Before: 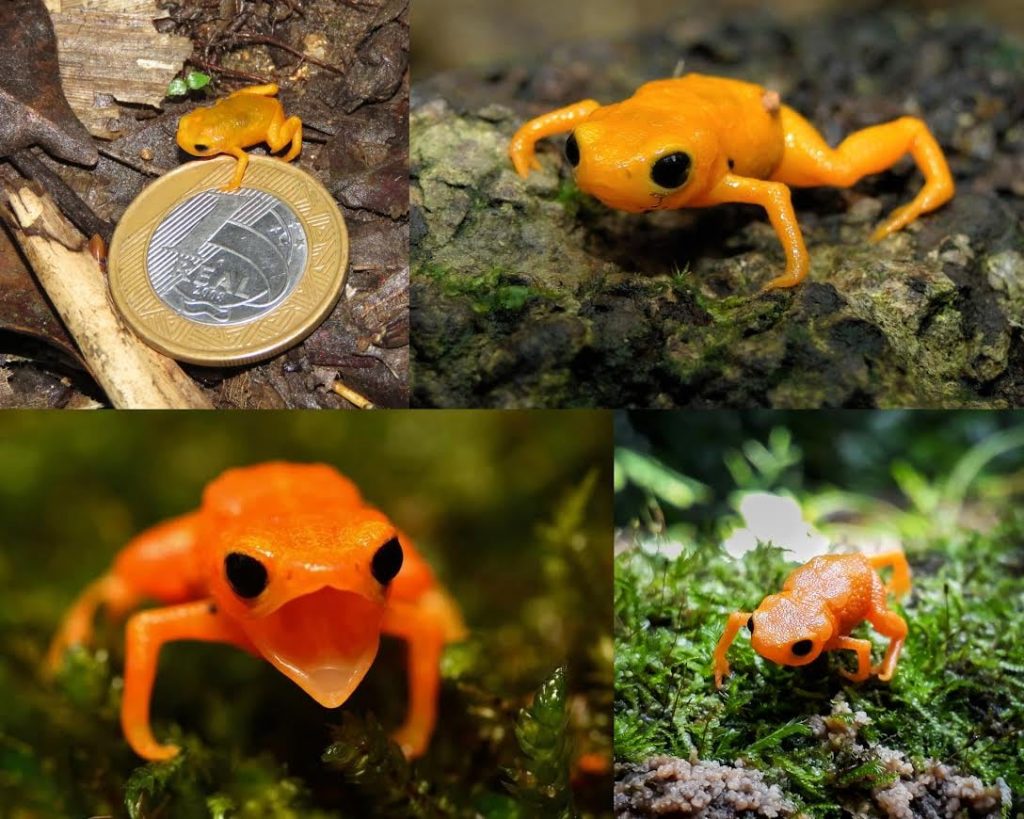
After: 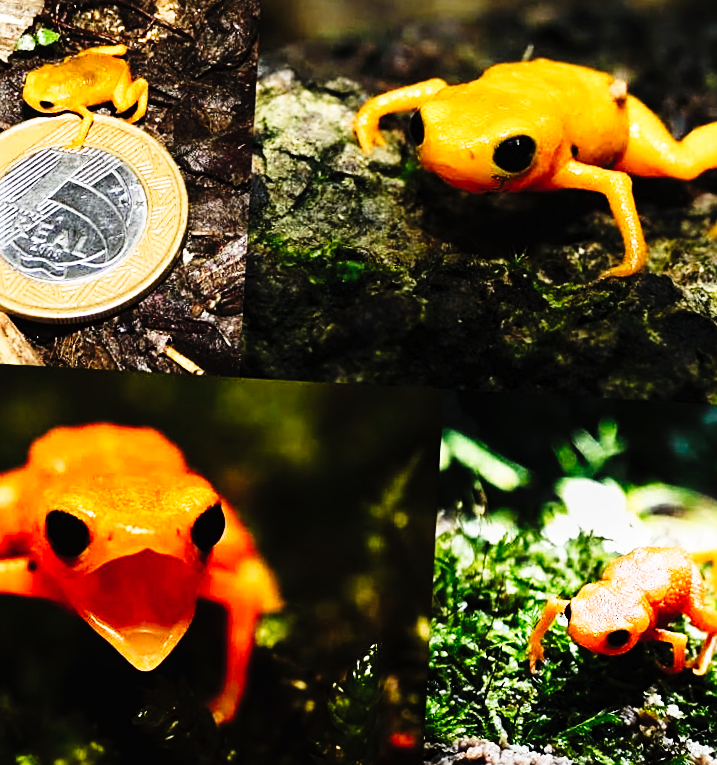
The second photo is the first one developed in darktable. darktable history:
crop and rotate: angle -3.27°, left 14.277%, top 0.028%, right 10.766%, bottom 0.028%
sharpen: on, module defaults
tone curve: curves: ch0 [(0, 0) (0.003, 0.01) (0.011, 0.012) (0.025, 0.012) (0.044, 0.017) (0.069, 0.021) (0.1, 0.025) (0.136, 0.03) (0.177, 0.037) (0.224, 0.052) (0.277, 0.092) (0.335, 0.16) (0.399, 0.3) (0.468, 0.463) (0.543, 0.639) (0.623, 0.796) (0.709, 0.904) (0.801, 0.962) (0.898, 0.988) (1, 1)], preserve colors none
contrast brightness saturation: contrast 0.1, saturation -0.3
